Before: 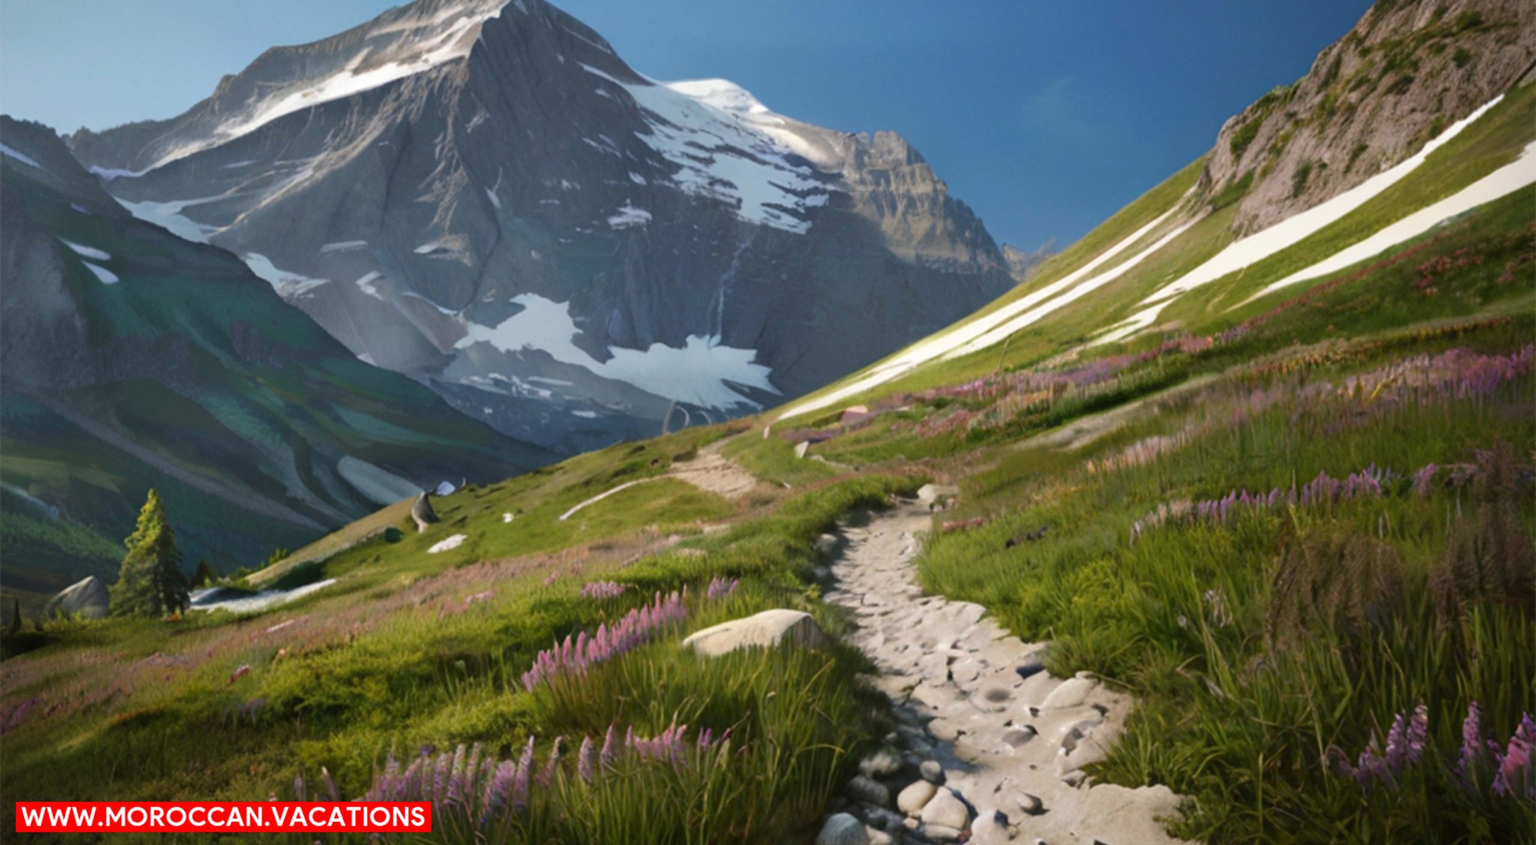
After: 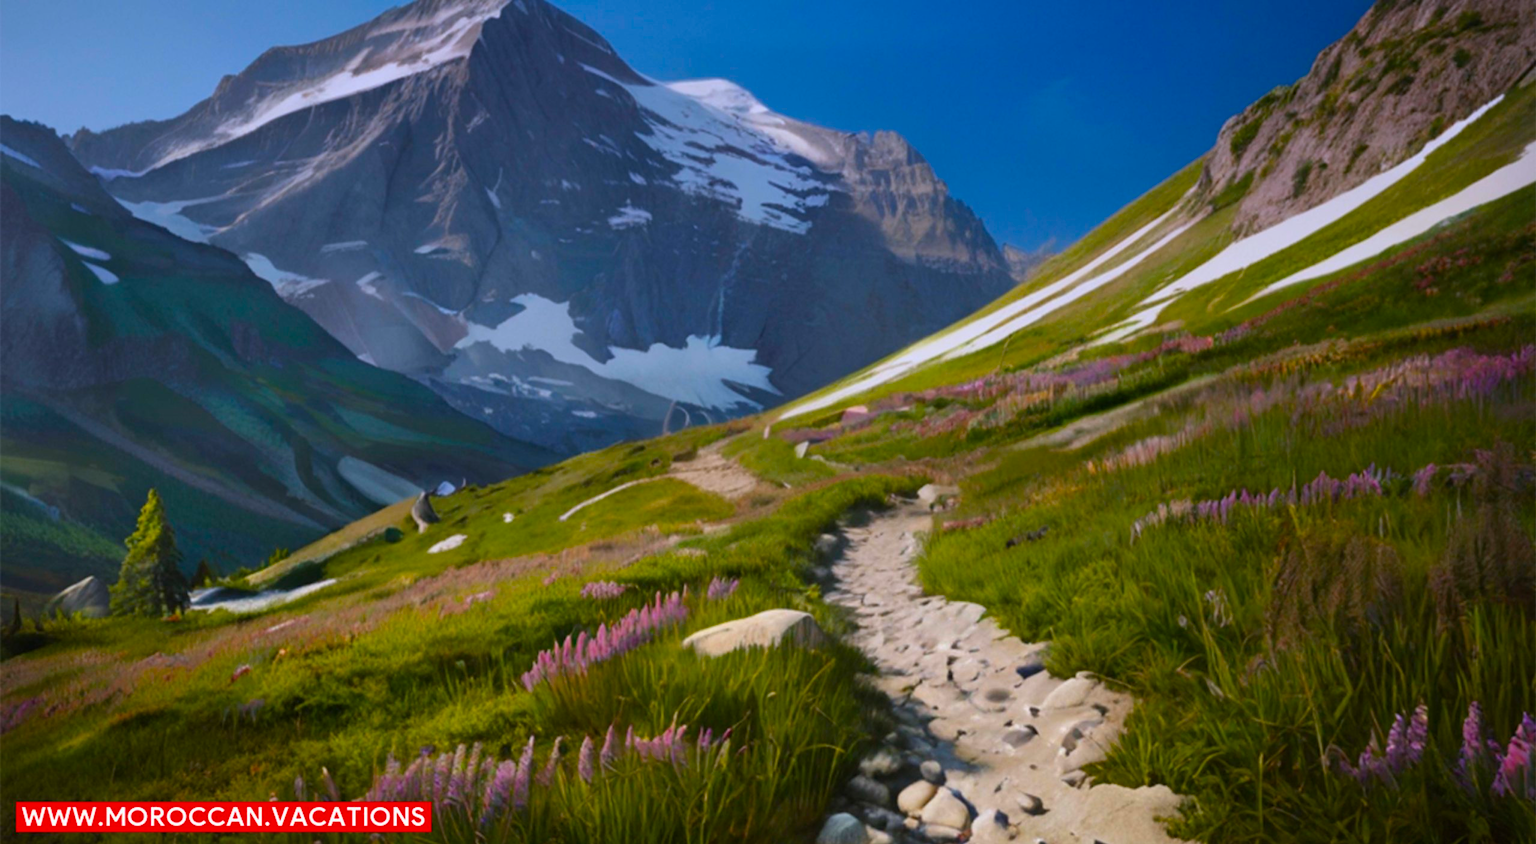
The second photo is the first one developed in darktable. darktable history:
graduated density: hue 238.83°, saturation 50%
color balance rgb: linear chroma grading › global chroma 15%, perceptual saturation grading › global saturation 30%
